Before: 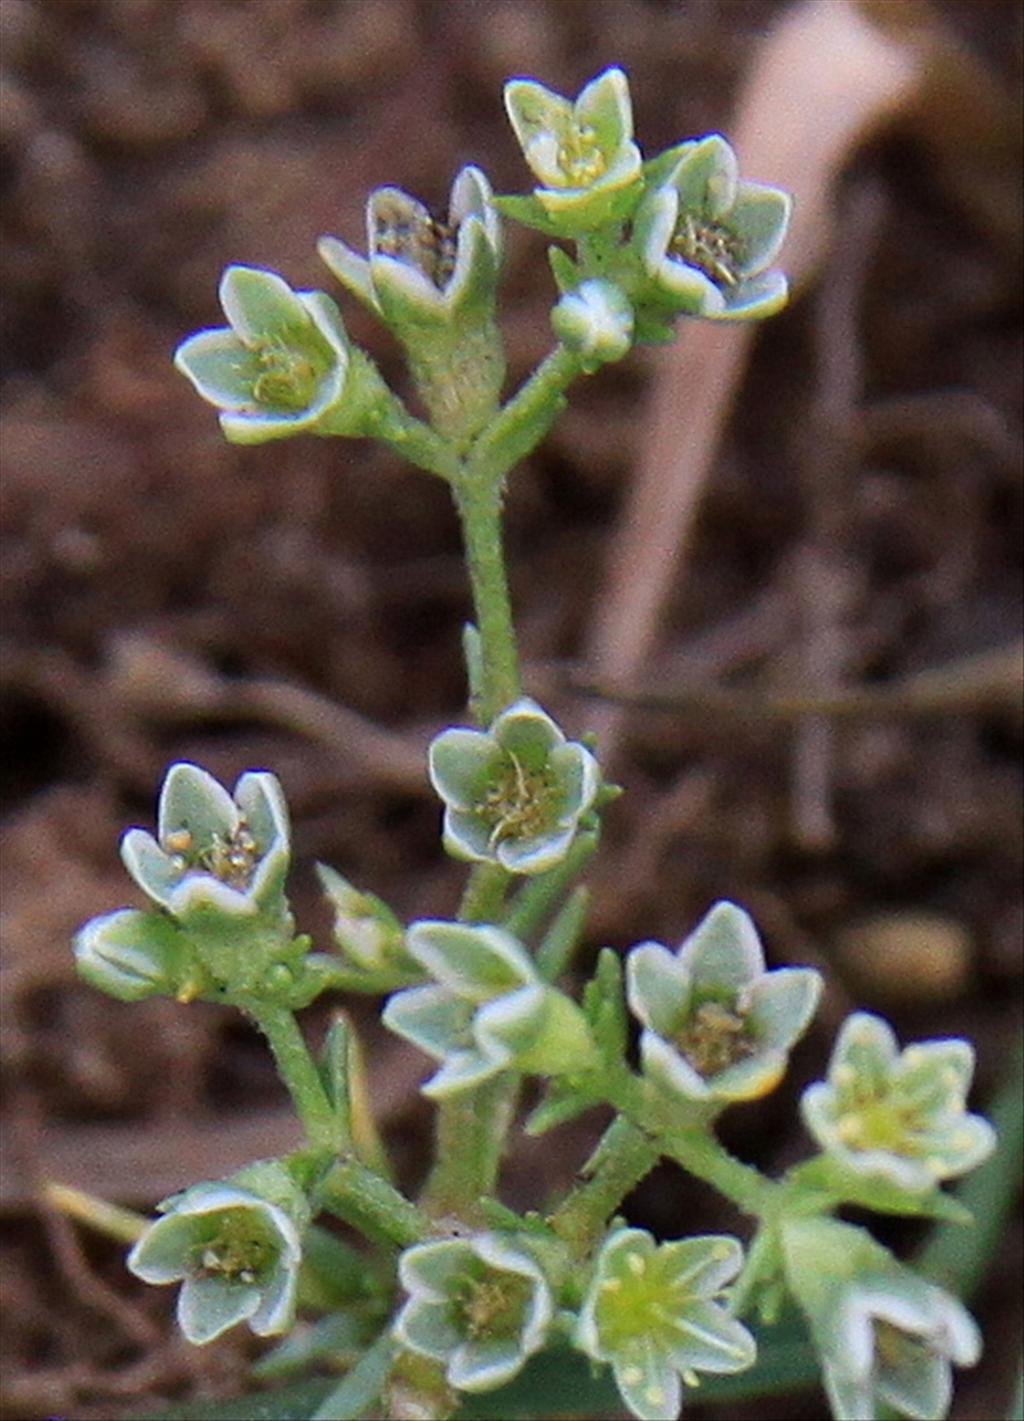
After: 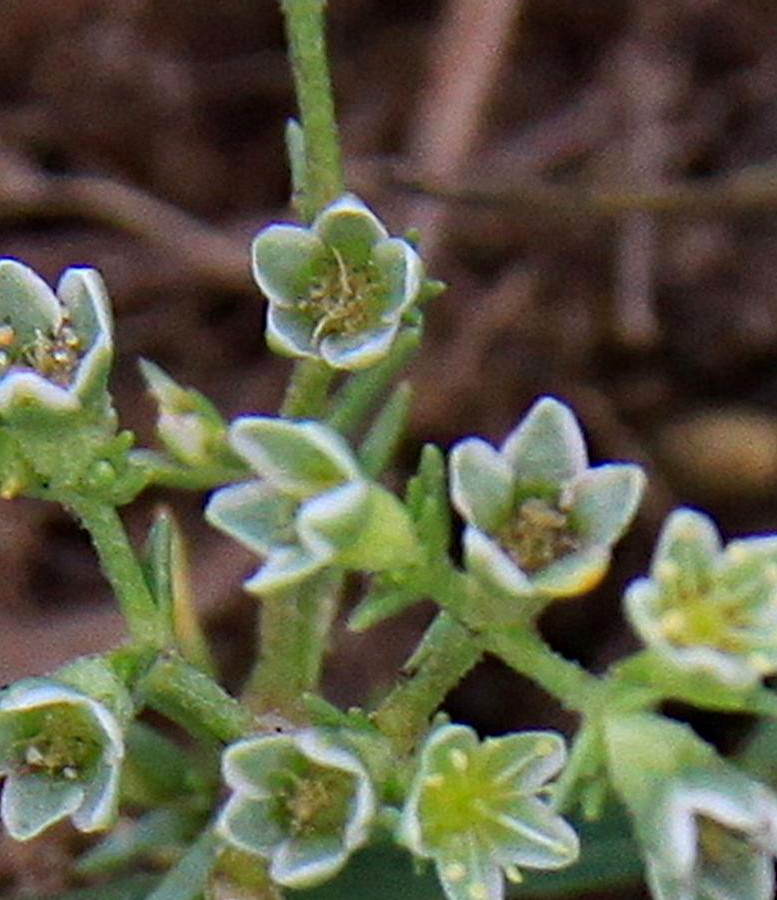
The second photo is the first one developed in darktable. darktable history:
haze removal: compatibility mode true, adaptive false
crop and rotate: left 17.352%, top 35.605%, right 6.754%, bottom 1.041%
